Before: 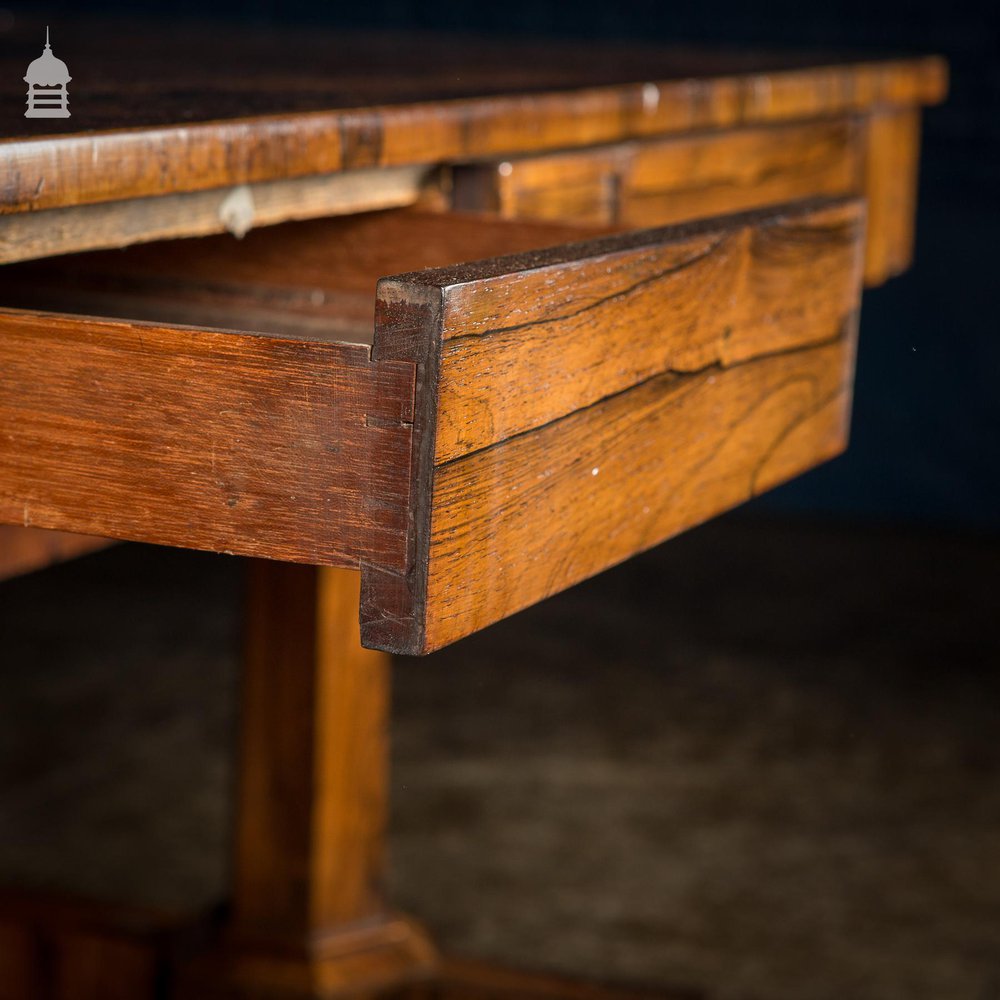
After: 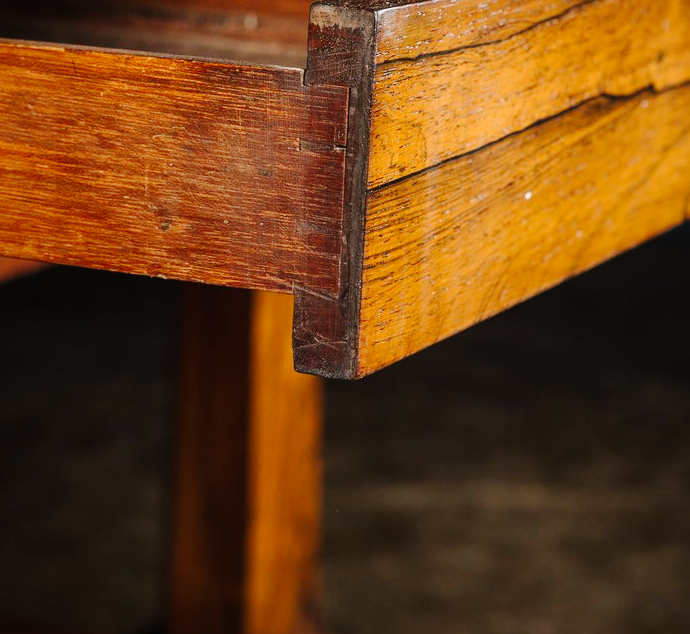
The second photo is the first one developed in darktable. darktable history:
tone curve: curves: ch0 [(0, 0.01) (0.097, 0.07) (0.204, 0.173) (0.447, 0.517) (0.539, 0.624) (0.733, 0.791) (0.879, 0.898) (1, 0.98)]; ch1 [(0, 0) (0.393, 0.415) (0.447, 0.448) (0.485, 0.494) (0.523, 0.509) (0.545, 0.541) (0.574, 0.561) (0.648, 0.674) (1, 1)]; ch2 [(0, 0) (0.369, 0.388) (0.449, 0.431) (0.499, 0.5) (0.521, 0.51) (0.53, 0.54) (0.564, 0.569) (0.674, 0.735) (1, 1)], preserve colors none
crop: left 6.703%, top 27.645%, right 24.198%, bottom 8.893%
